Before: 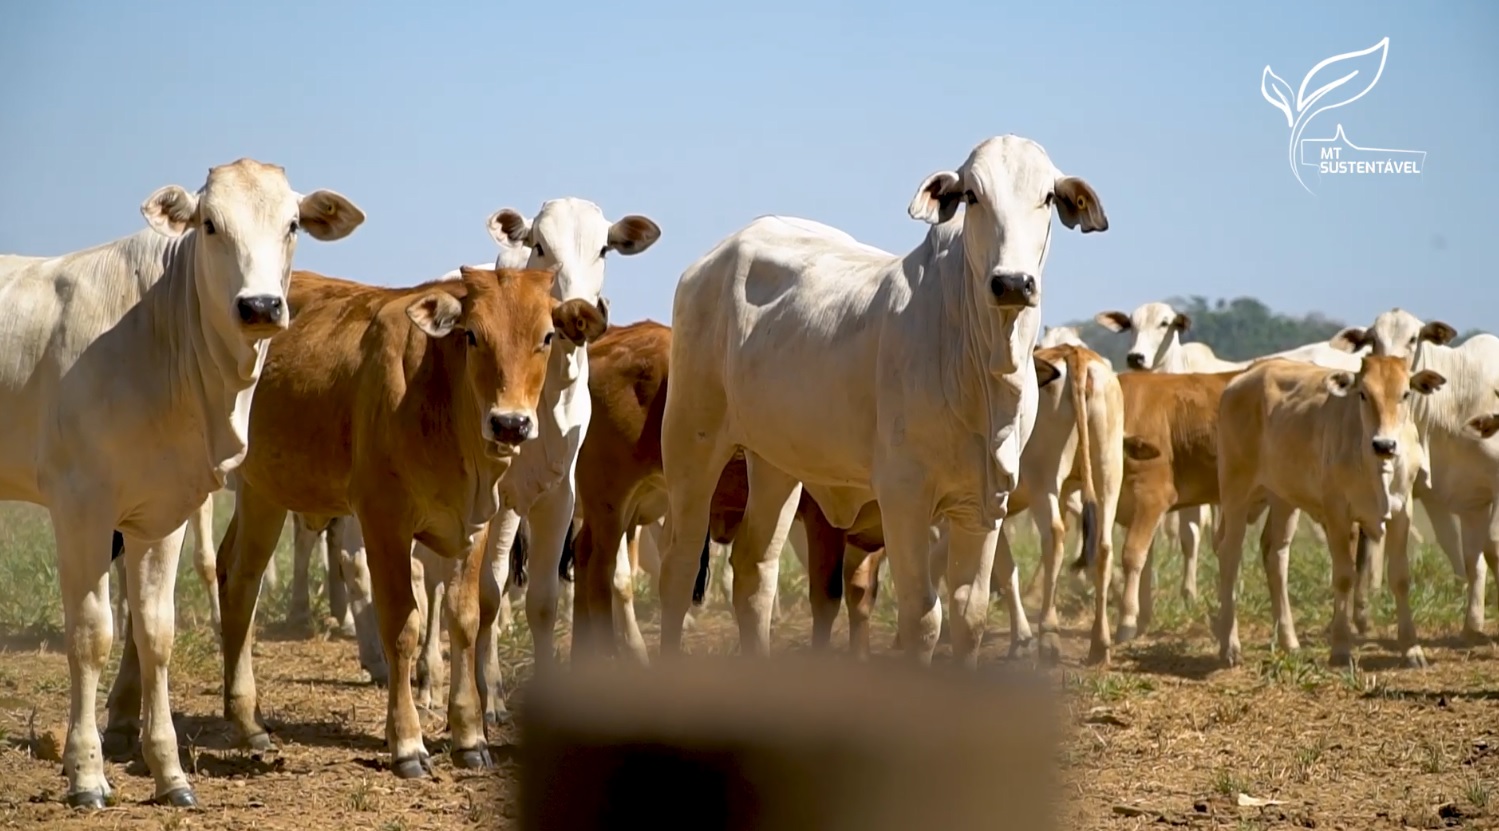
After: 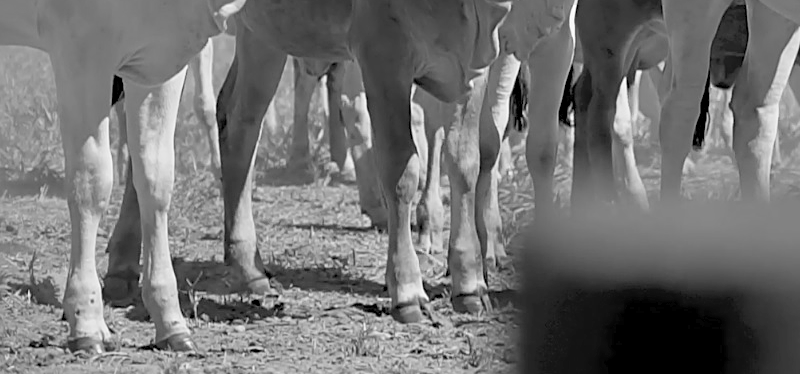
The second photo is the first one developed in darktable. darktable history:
sharpen: on, module defaults
crop and rotate: top 54.778%, right 46.61%, bottom 0.159%
contrast brightness saturation: contrast 0.1, brightness 0.3, saturation 0.14
monochrome: a 14.95, b -89.96
